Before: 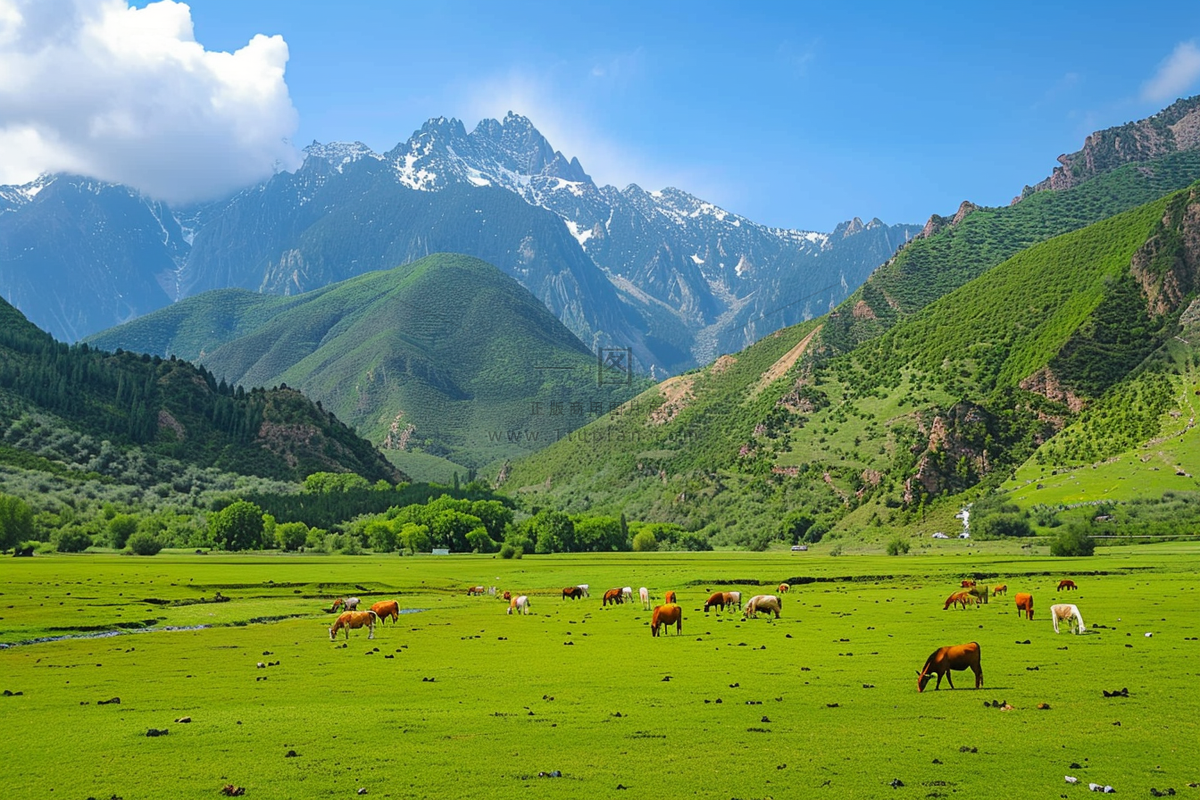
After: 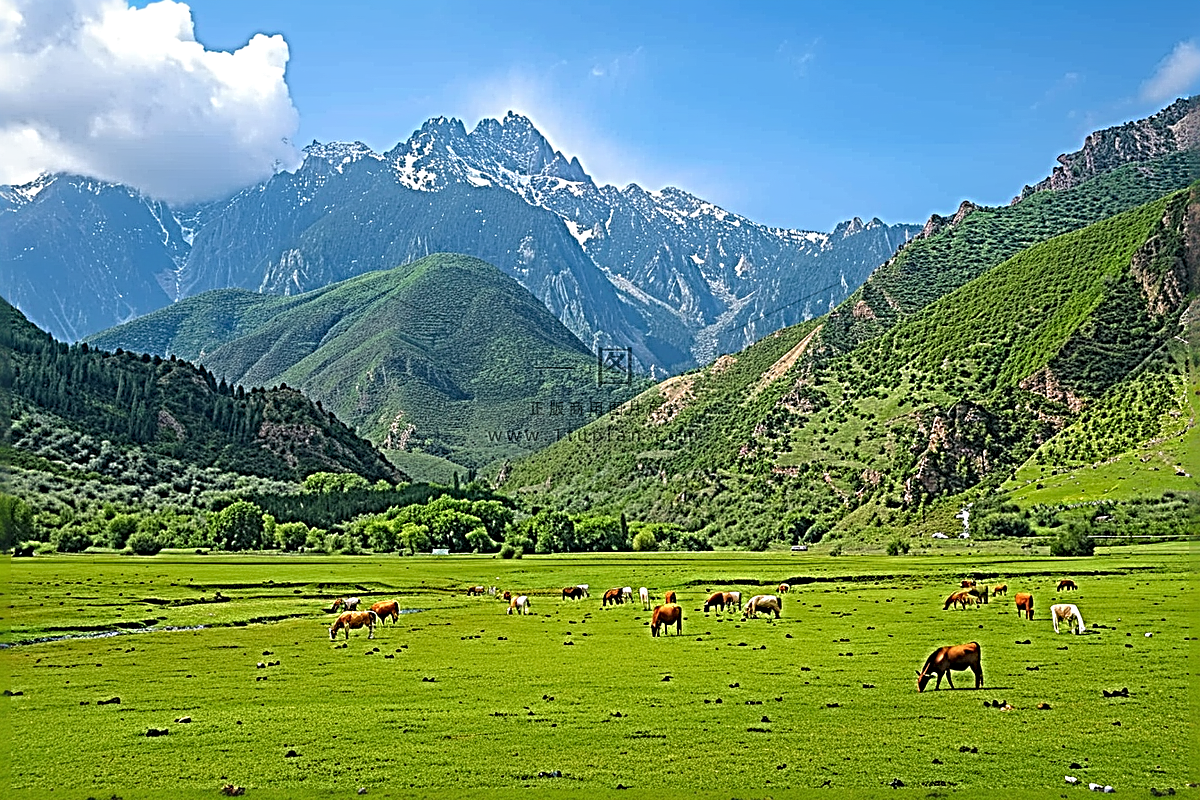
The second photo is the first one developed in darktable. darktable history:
sharpen: radius 4.001, amount 2
local contrast: on, module defaults
